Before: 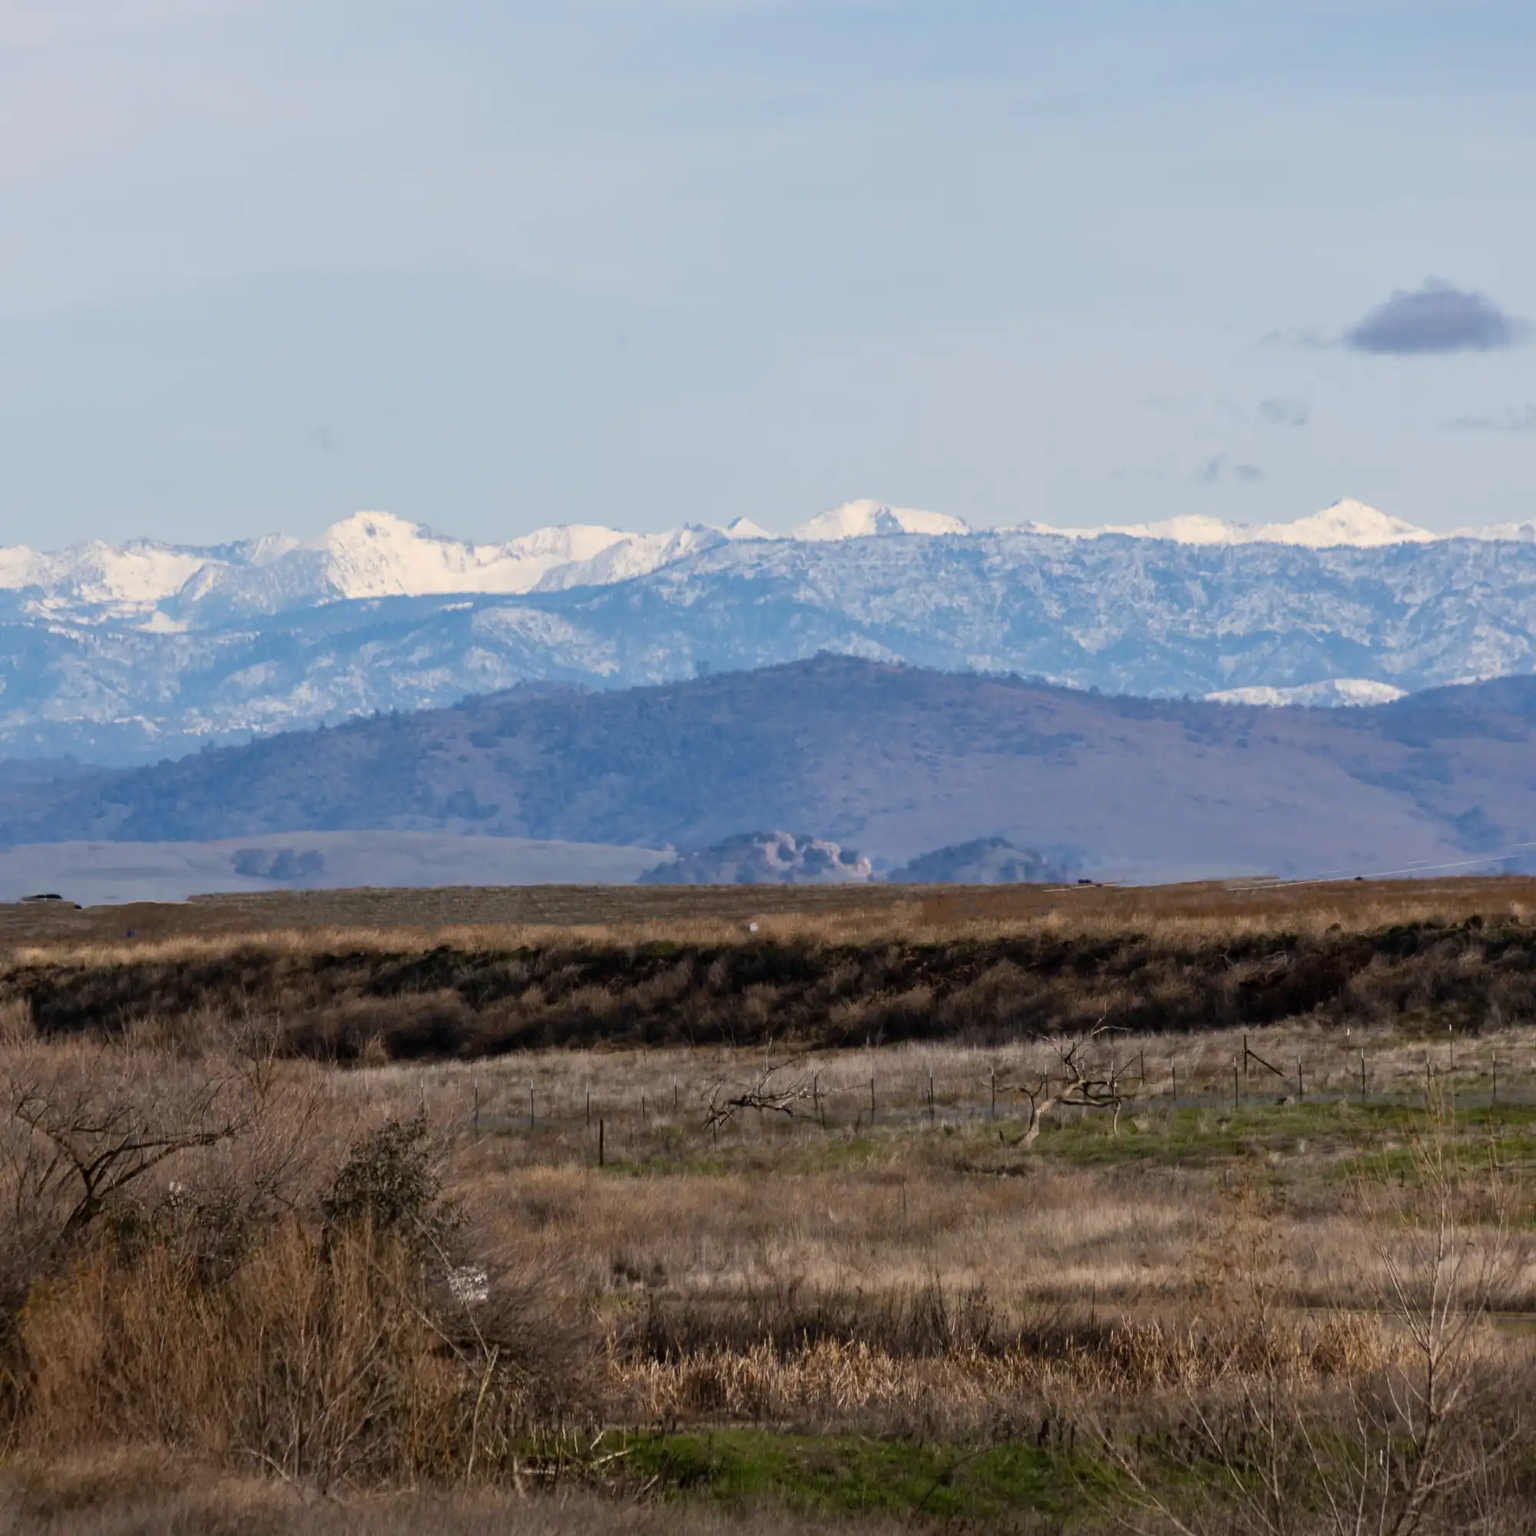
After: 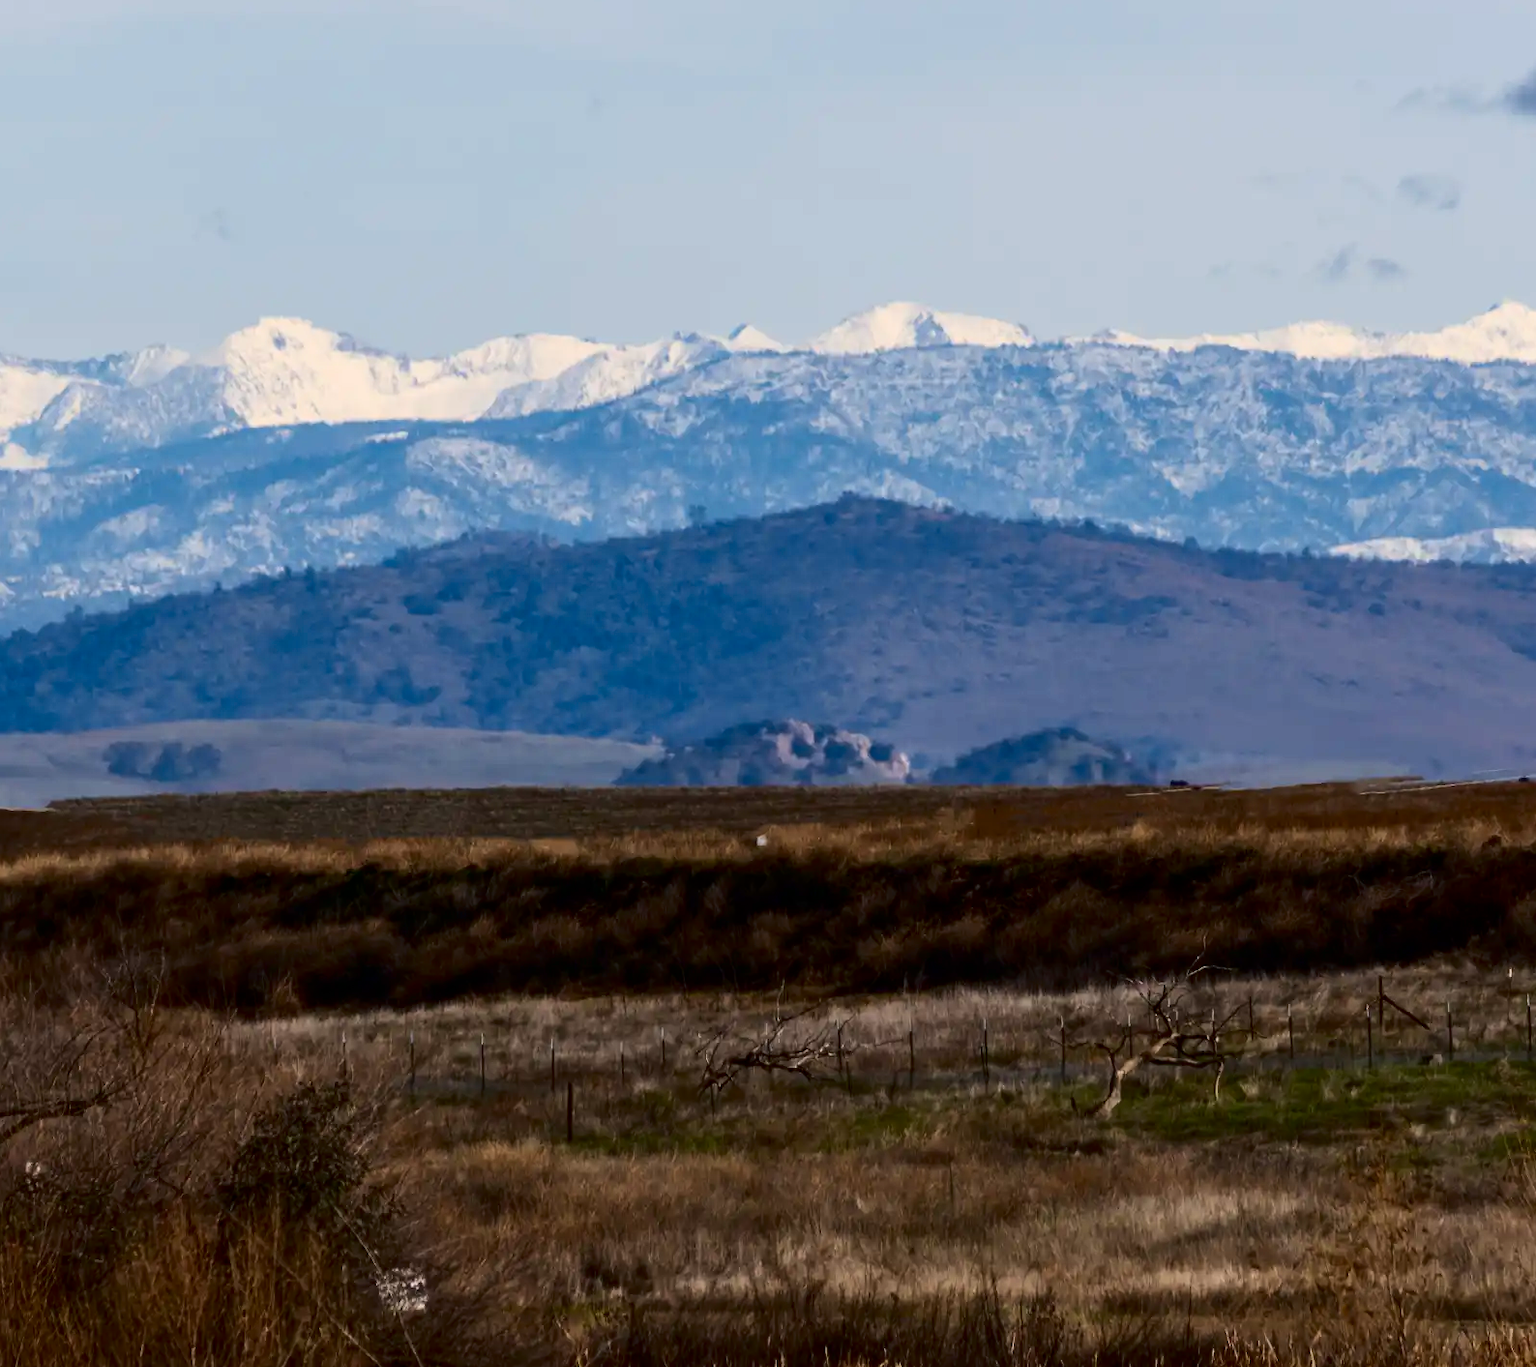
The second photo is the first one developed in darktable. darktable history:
contrast brightness saturation: contrast 0.22, brightness -0.19, saturation 0.24
crop: left 9.712%, top 16.928%, right 10.845%, bottom 12.332%
